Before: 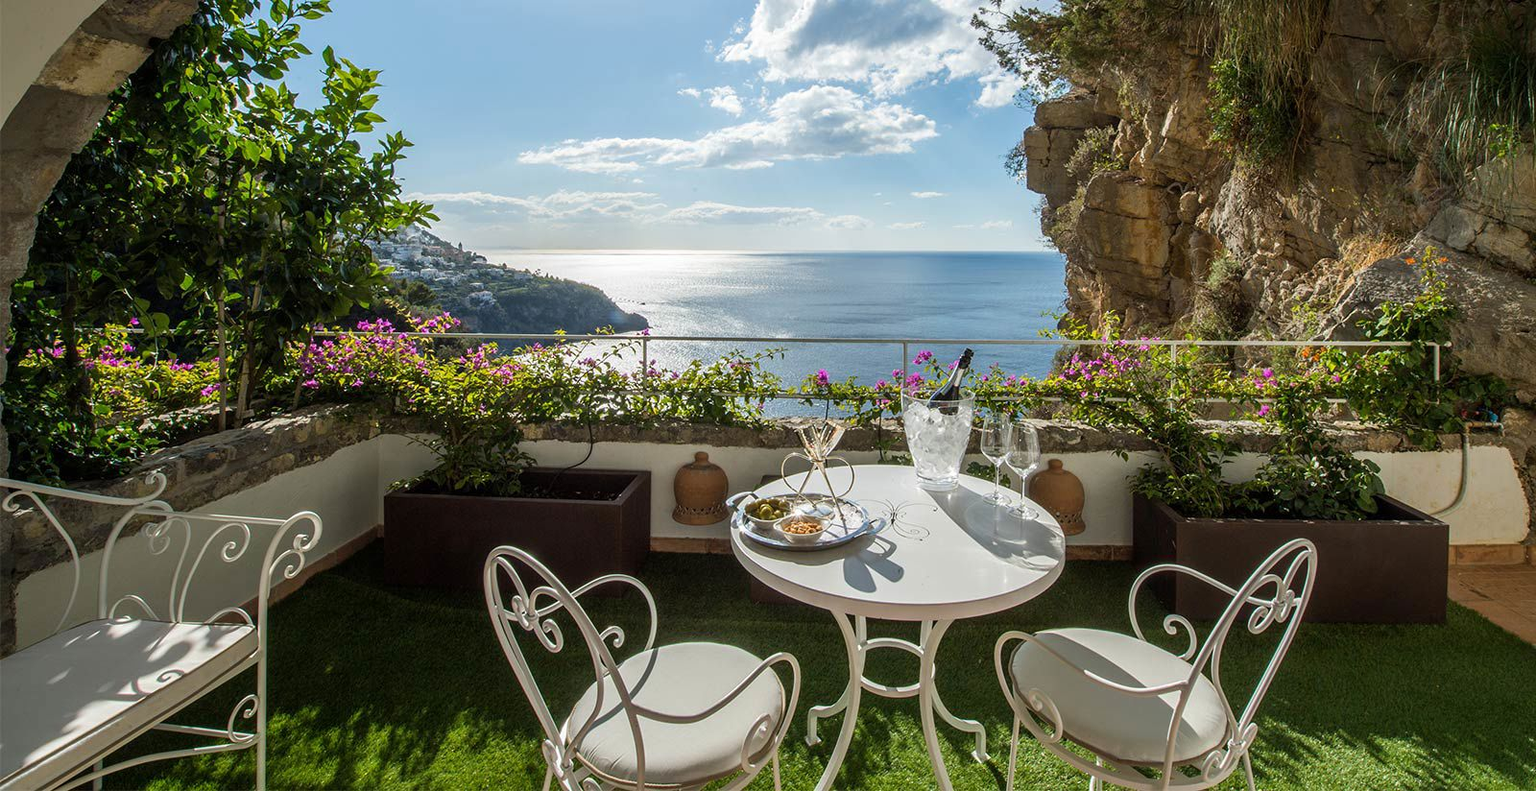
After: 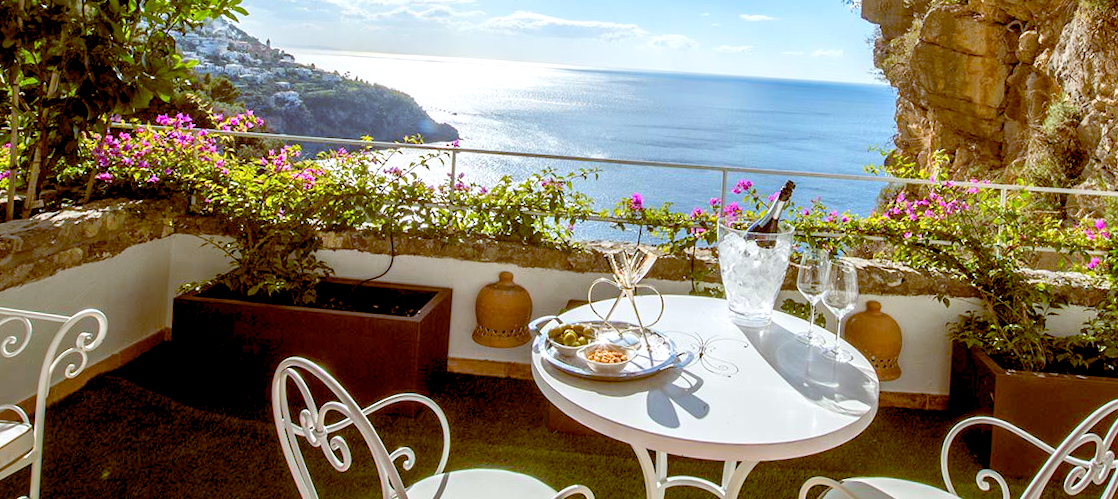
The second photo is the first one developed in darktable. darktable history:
levels: black 3.83%, white 90.64%, levels [0.044, 0.416, 0.908]
crop and rotate: angle -3.37°, left 9.79%, top 20.73%, right 12.42%, bottom 11.82%
color balance: lift [1, 1.015, 1.004, 0.985], gamma [1, 0.958, 0.971, 1.042], gain [1, 0.956, 0.977, 1.044]
